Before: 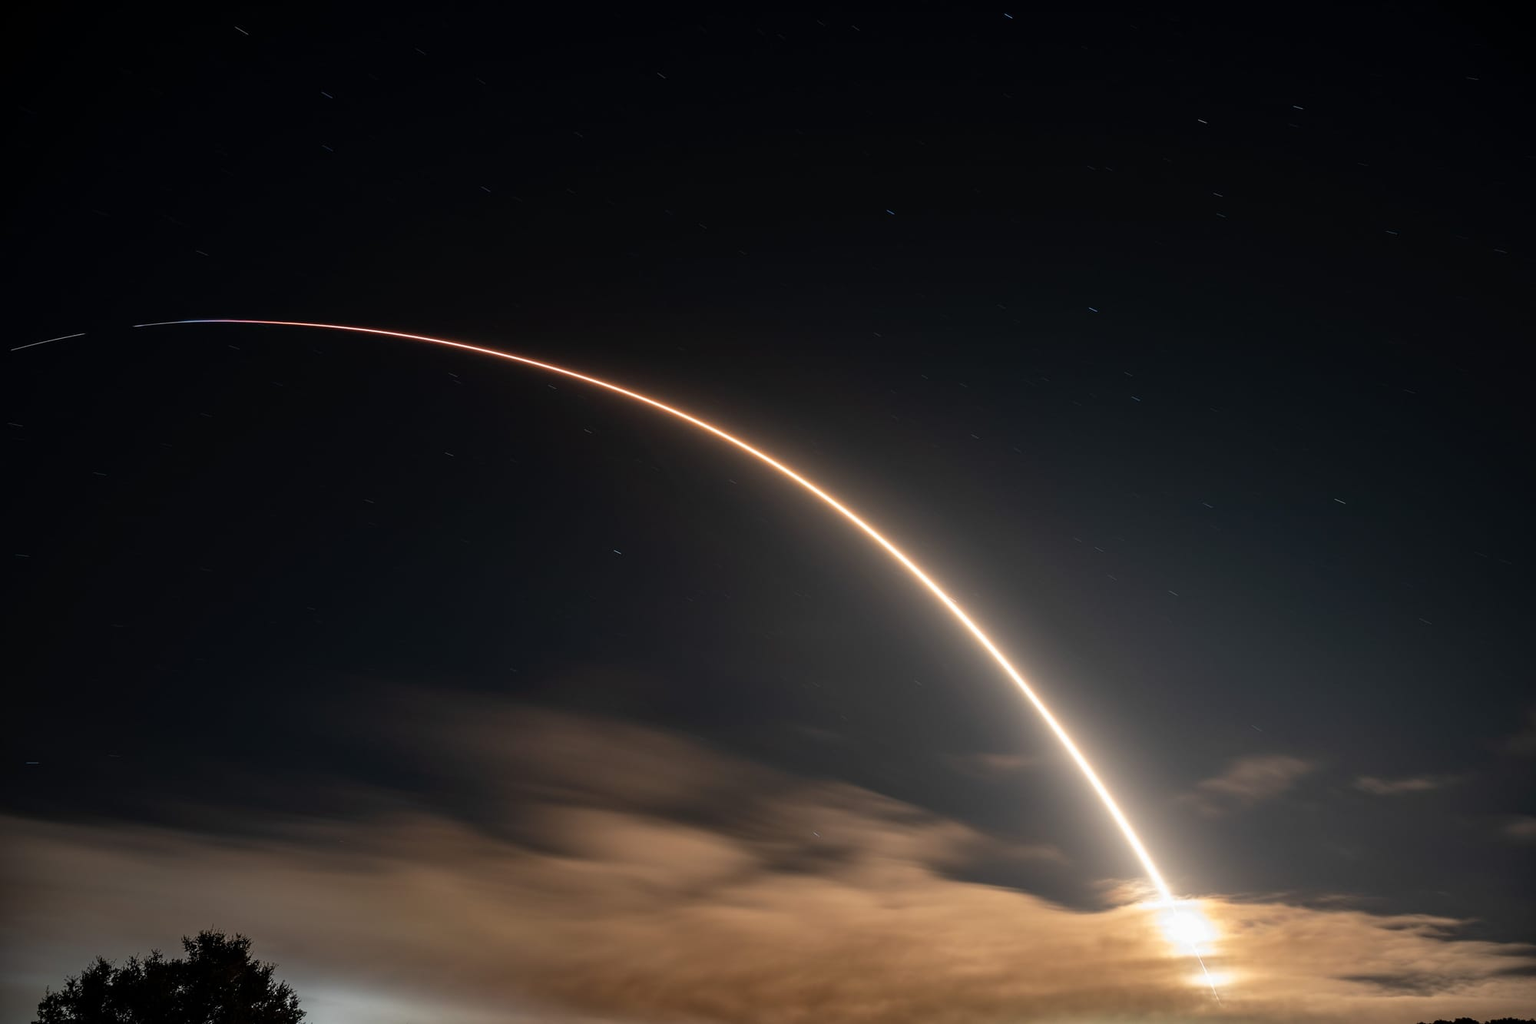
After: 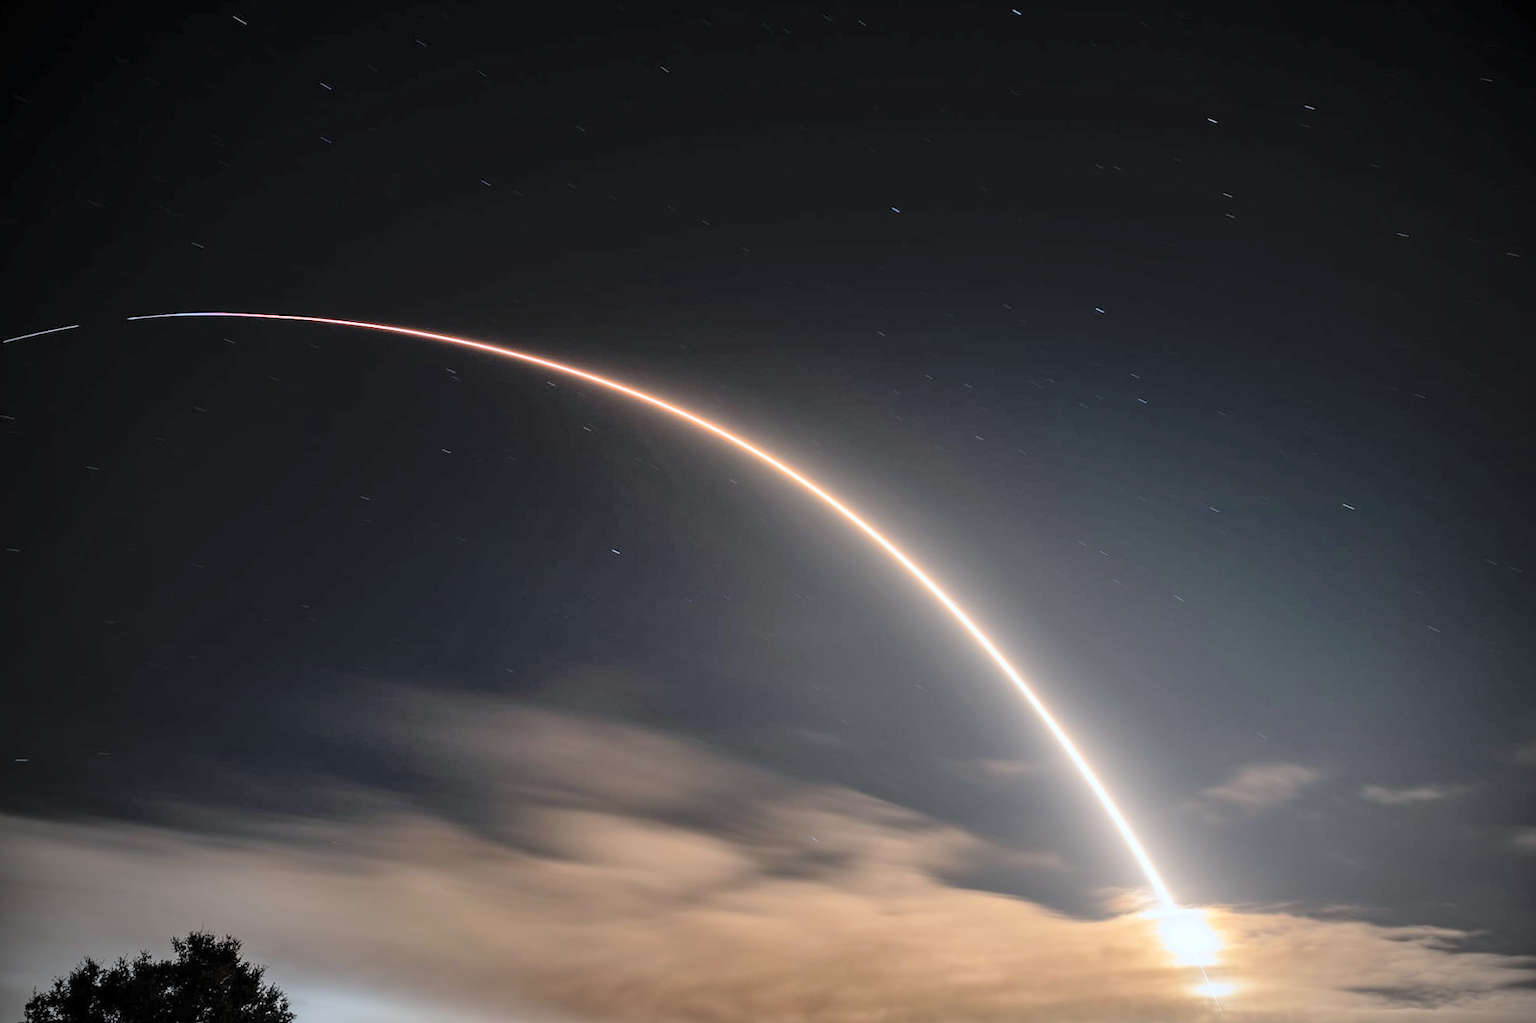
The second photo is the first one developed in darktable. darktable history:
white balance: red 0.954, blue 1.079
global tonemap: drago (0.7, 100)
crop and rotate: angle -0.5°
vignetting: fall-off start 79.88%
shadows and highlights: shadows 37.27, highlights -28.18, soften with gaussian
